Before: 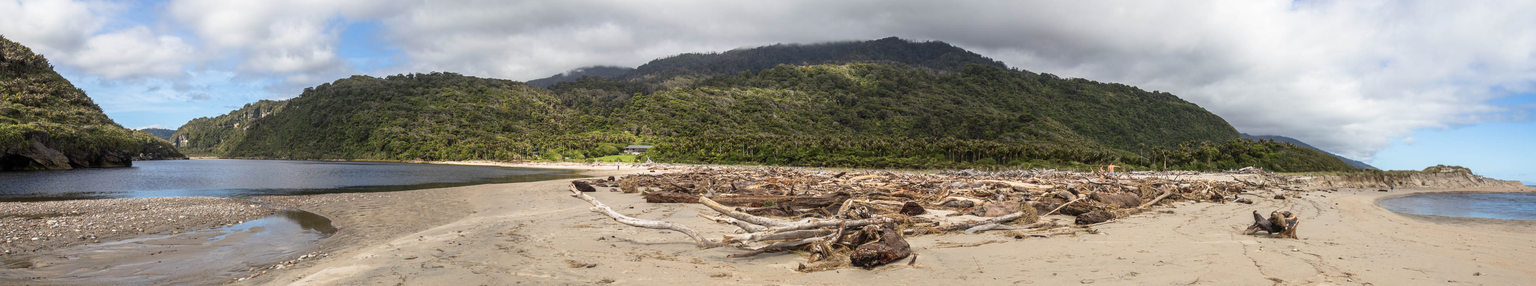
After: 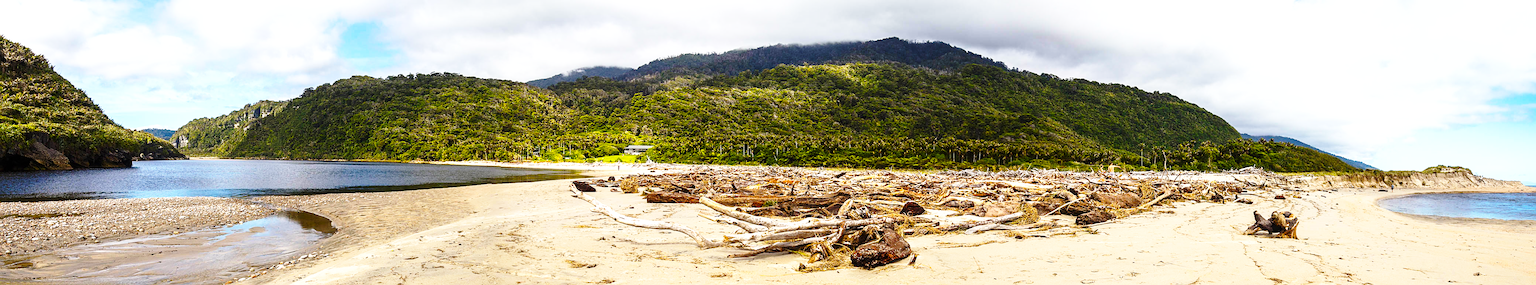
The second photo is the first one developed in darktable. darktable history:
base curve: curves: ch0 [(0, 0) (0.036, 0.037) (0.121, 0.228) (0.46, 0.76) (0.859, 0.983) (1, 1)], preserve colors none
color balance rgb: linear chroma grading › global chroma 9%, perceptual saturation grading › global saturation 36%, perceptual saturation grading › shadows 35%, perceptual brilliance grading › global brilliance 15%, perceptual brilliance grading › shadows -35%, global vibrance 15%
sharpen: on, module defaults
